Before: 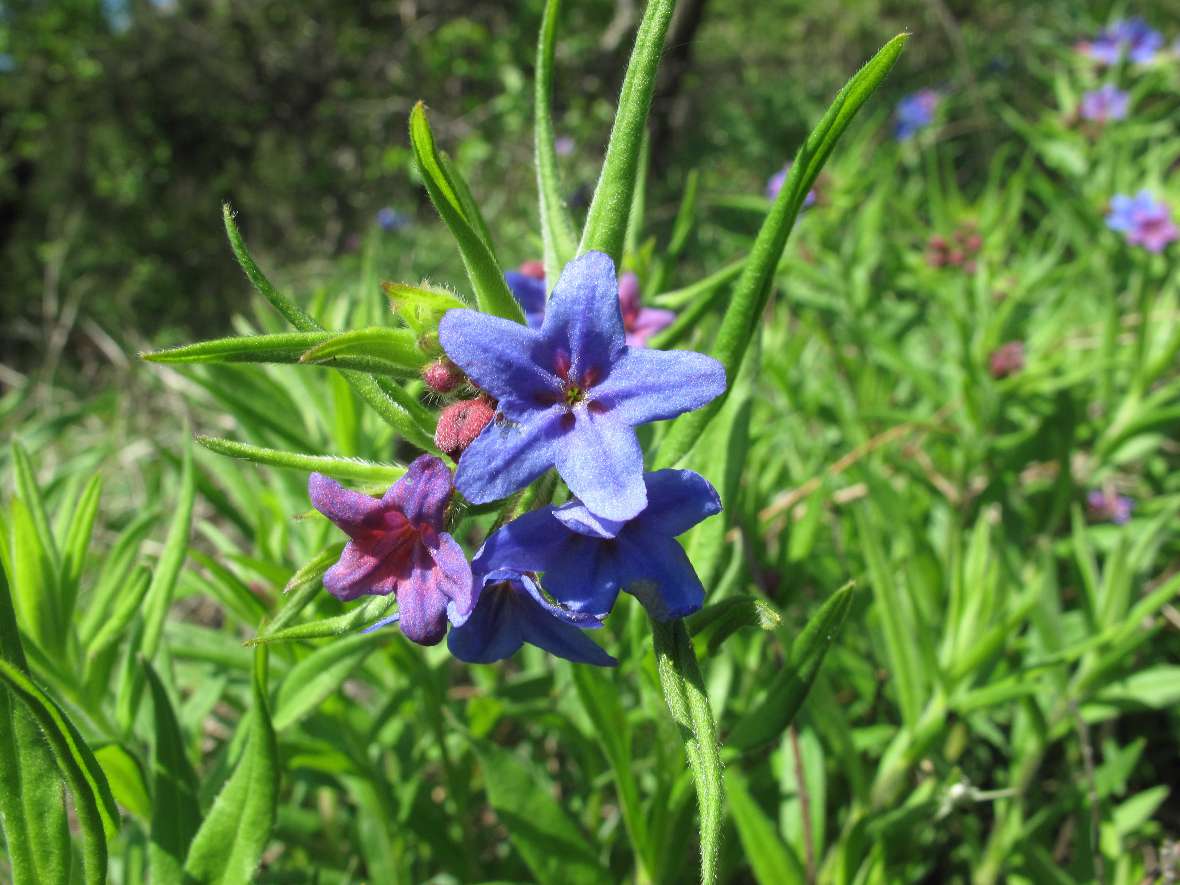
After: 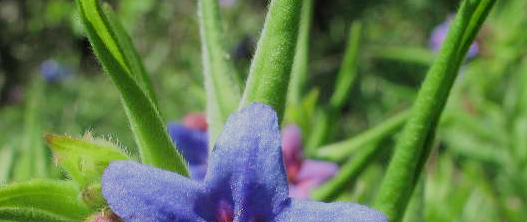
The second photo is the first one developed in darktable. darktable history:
crop: left 28.64%, top 16.832%, right 26.637%, bottom 58.055%
filmic rgb: black relative exposure -6.82 EV, white relative exposure 5.89 EV, hardness 2.71
